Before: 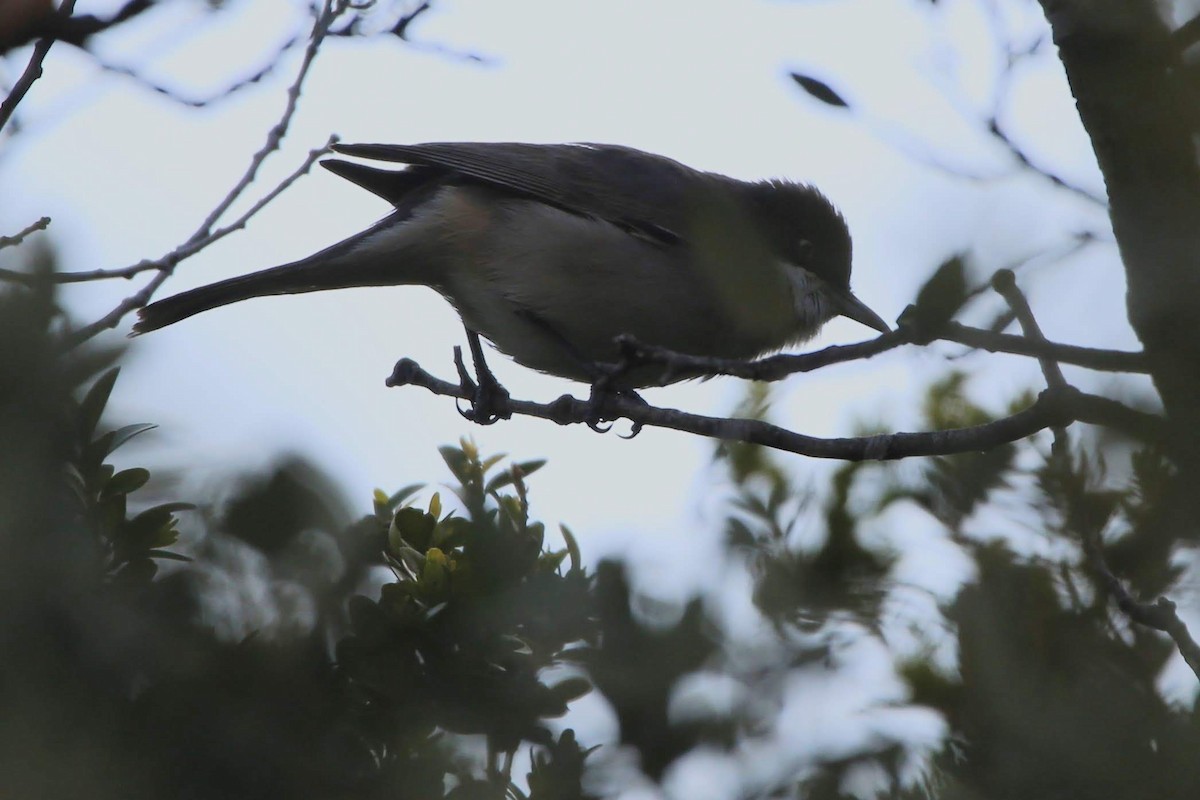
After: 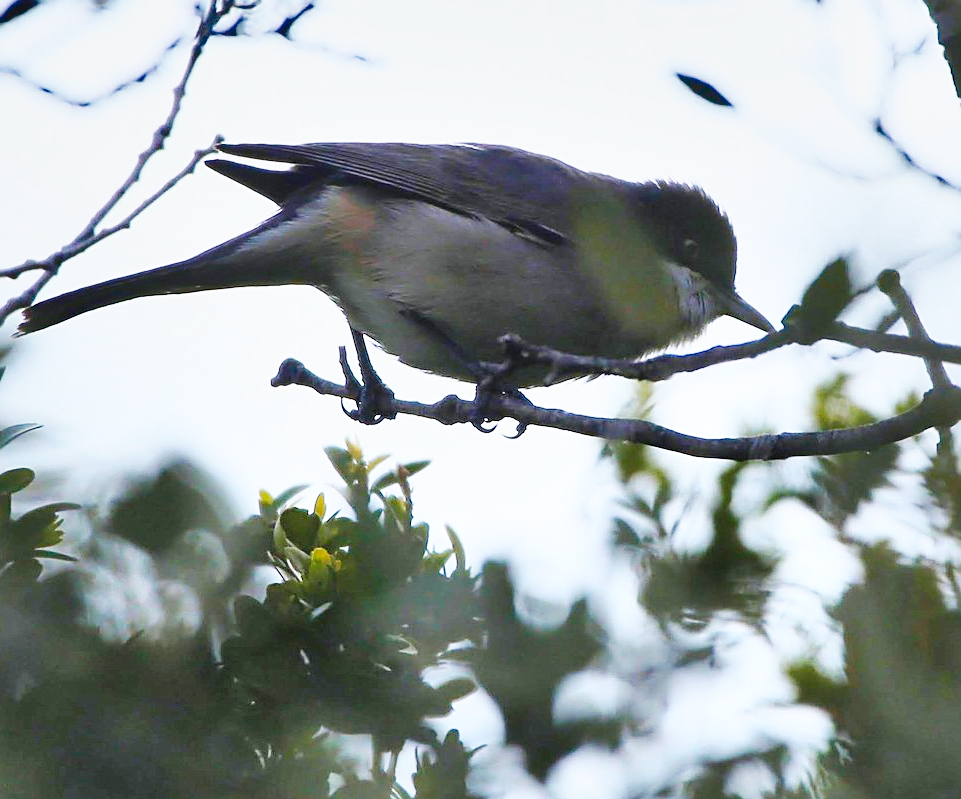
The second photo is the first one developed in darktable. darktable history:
local contrast: mode bilateral grid, contrast 20, coarseness 99, detail 150%, midtone range 0.2
crop and rotate: left 9.605%, right 10.244%
shadows and highlights: low approximation 0.01, soften with gaussian
exposure: black level correction 0, exposure 0.302 EV, compensate highlight preservation false
base curve: curves: ch0 [(0, 0) (0.007, 0.004) (0.027, 0.03) (0.046, 0.07) (0.207, 0.54) (0.442, 0.872) (0.673, 0.972) (1, 1)], preserve colors none
sharpen: on, module defaults
color balance rgb: power › chroma 0.476%, power › hue 259.51°, linear chroma grading › global chroma 8.934%, perceptual saturation grading › global saturation 0.916%, global vibrance 23.593%, contrast -24.749%
